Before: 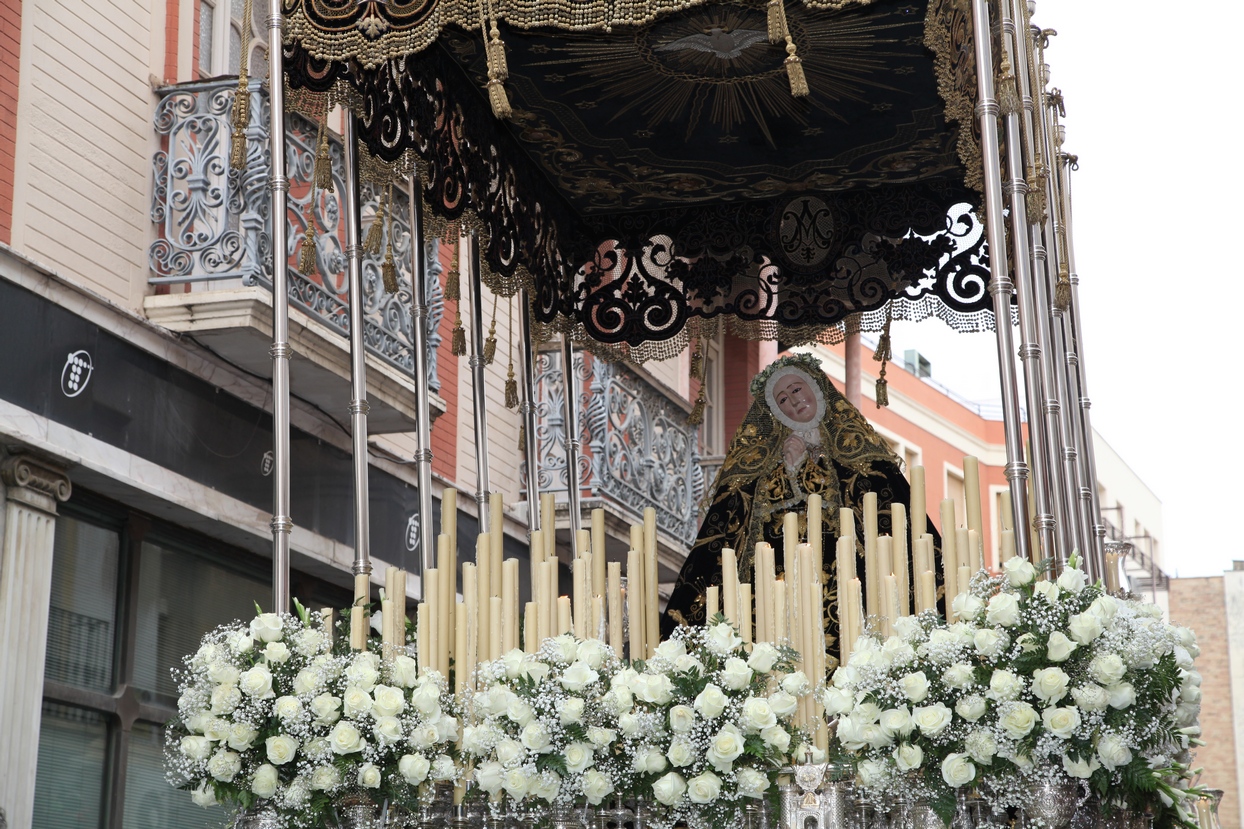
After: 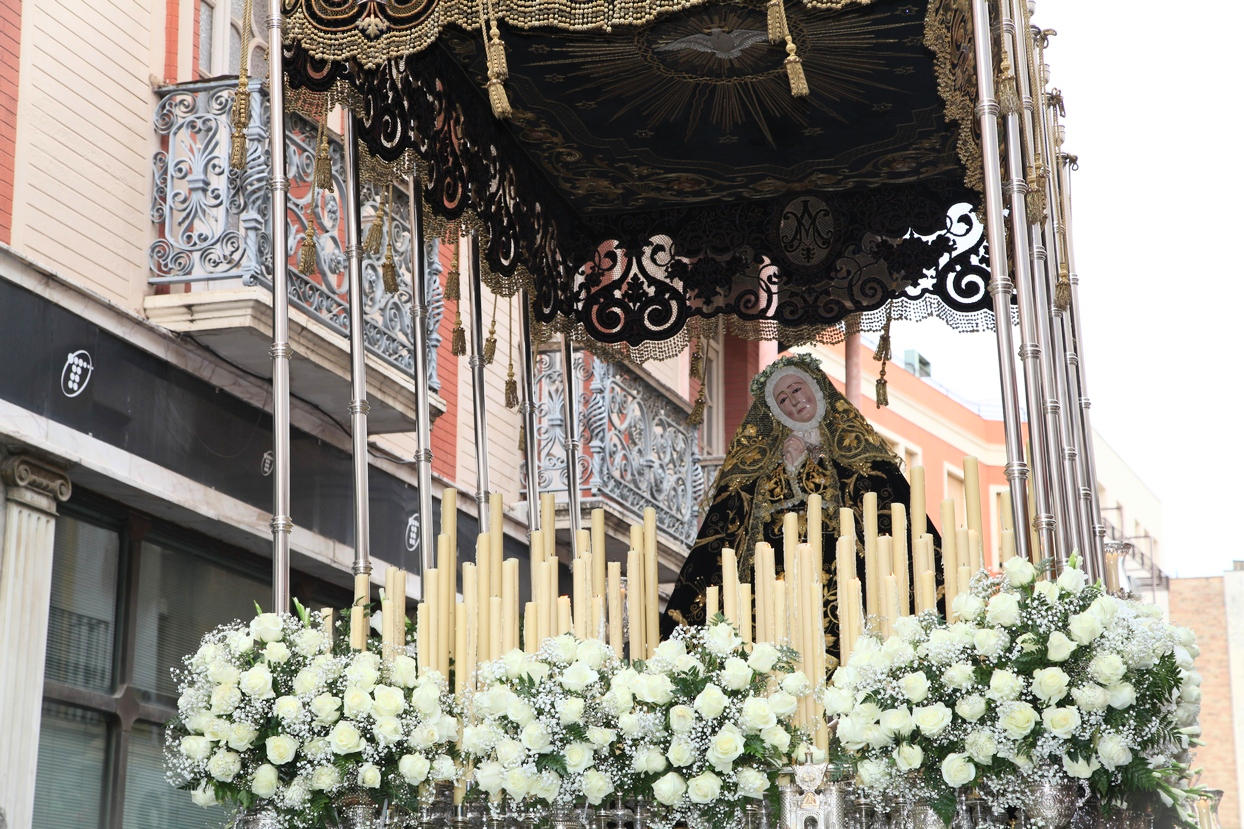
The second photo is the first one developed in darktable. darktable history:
vignetting: fall-off start 100%, brightness 0.3, saturation 0
contrast brightness saturation: contrast 0.2, brightness 0.16, saturation 0.22
